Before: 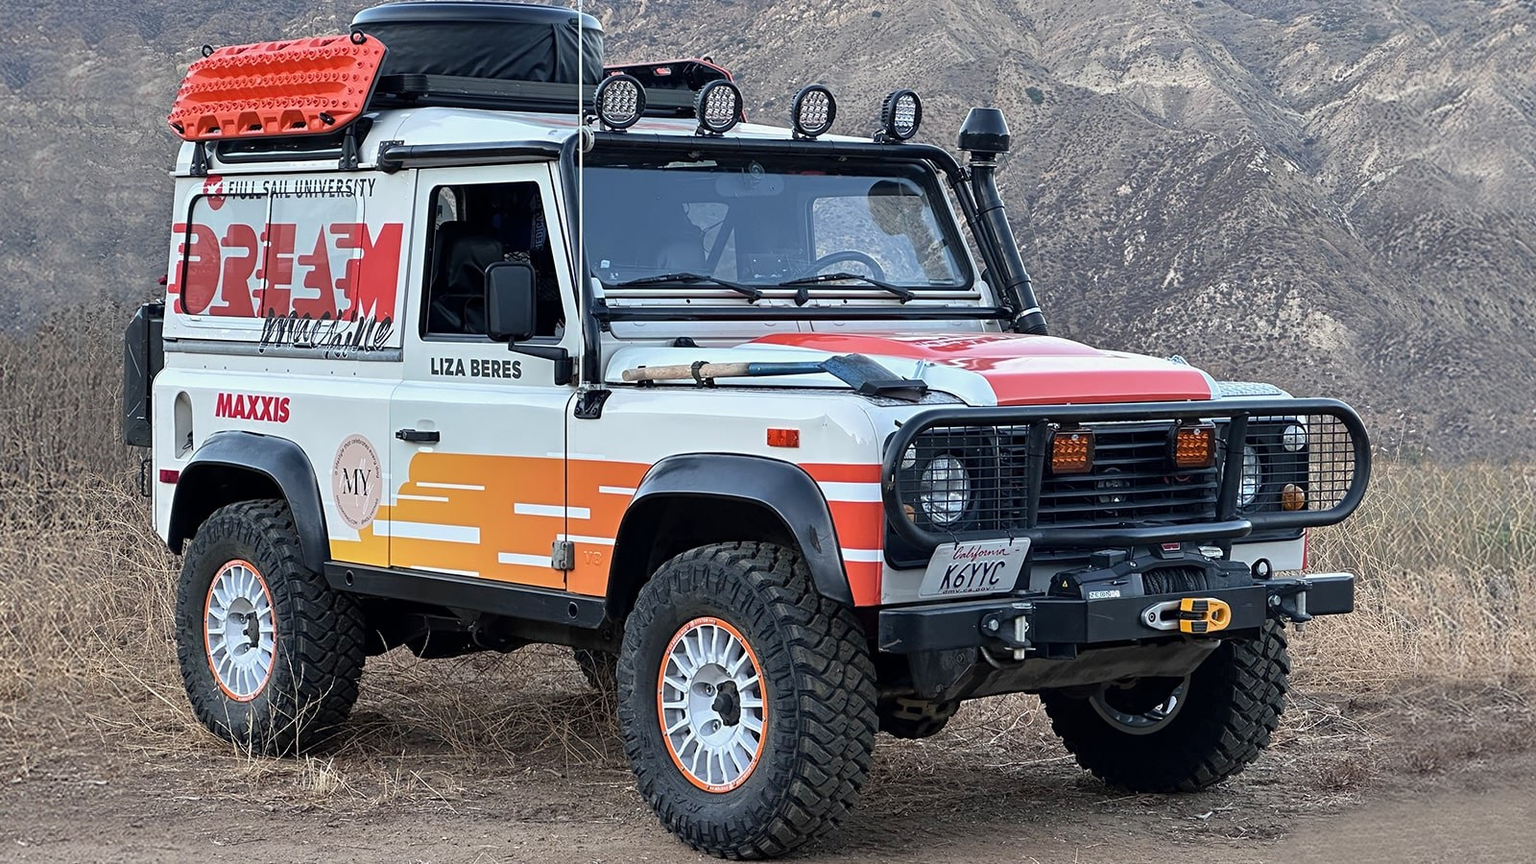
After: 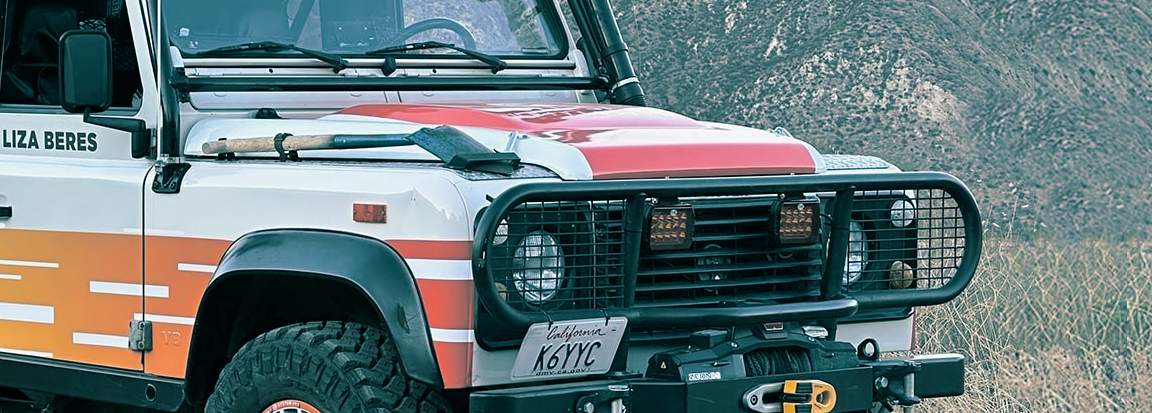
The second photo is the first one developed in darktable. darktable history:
crop and rotate: left 27.938%, top 27.046%, bottom 27.046%
split-toning: shadows › hue 183.6°, shadows › saturation 0.52, highlights › hue 0°, highlights › saturation 0
contrast brightness saturation: contrast 0.07
